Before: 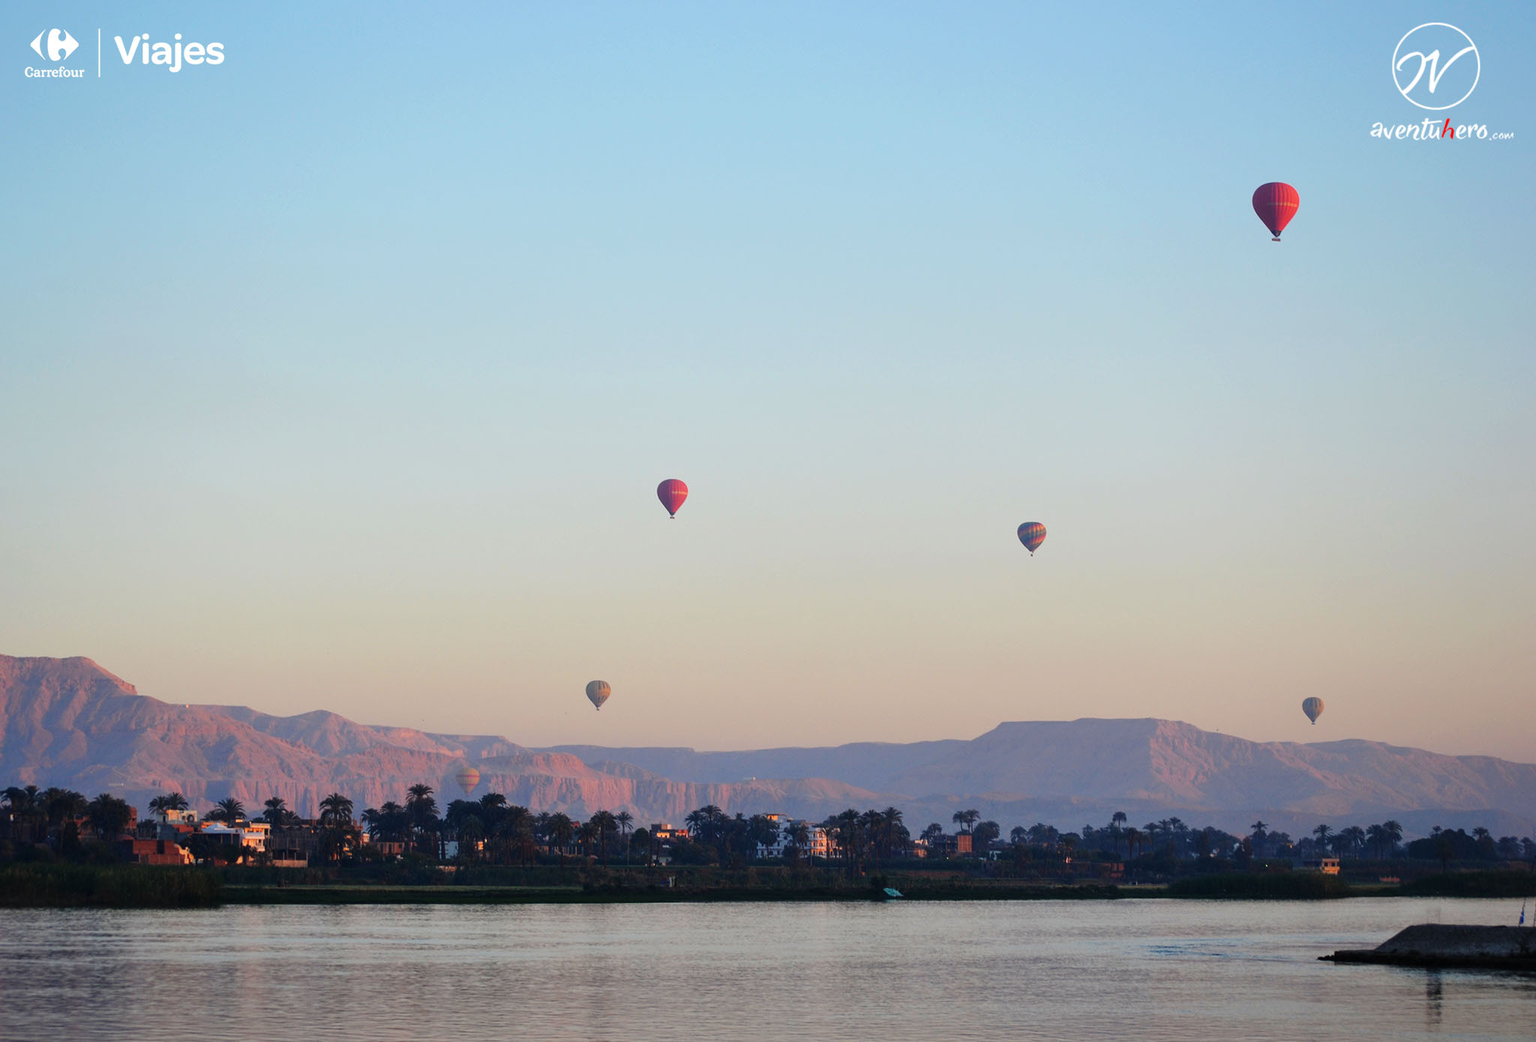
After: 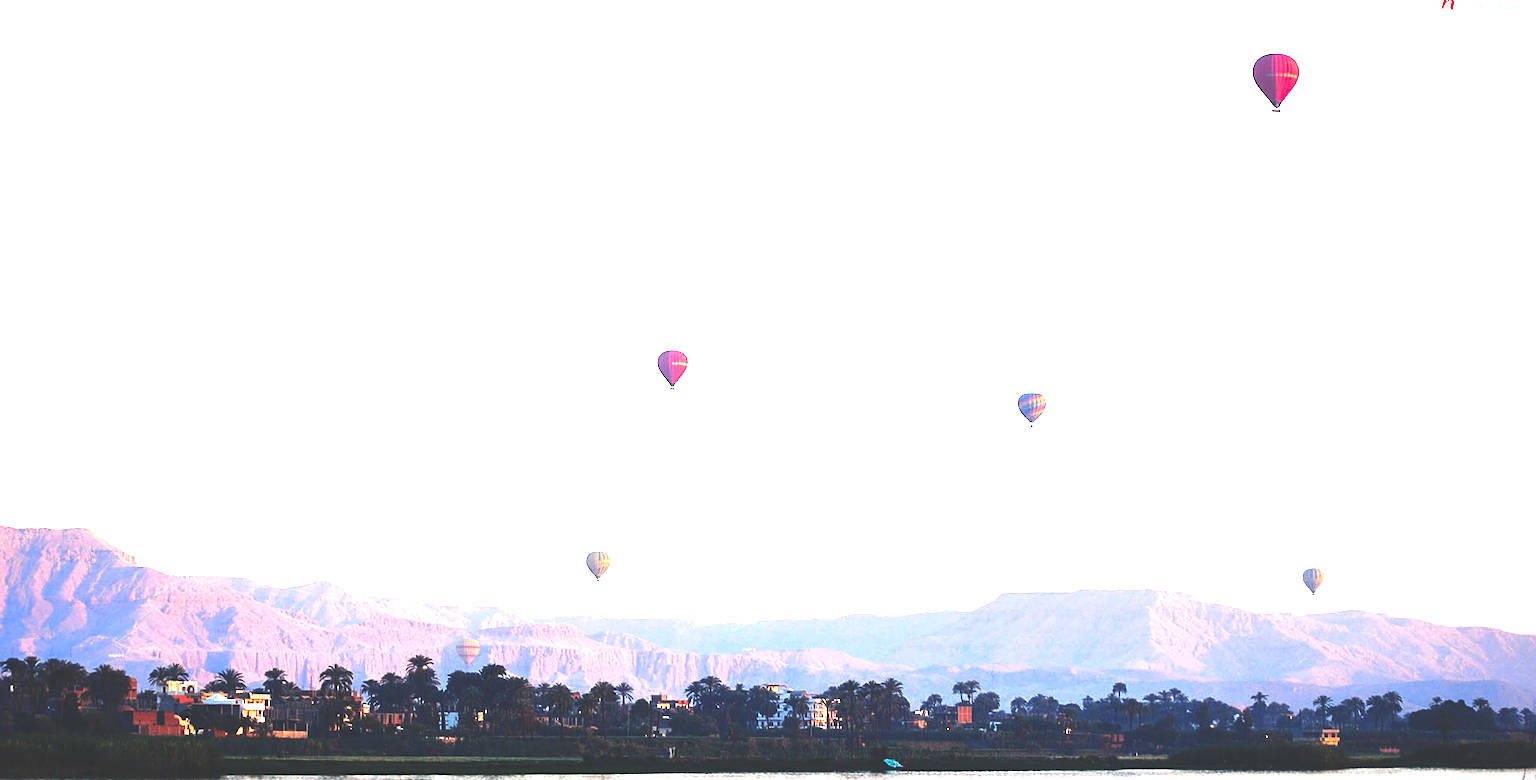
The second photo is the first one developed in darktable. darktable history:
sharpen: radius 1.864, amount 0.398, threshold 1.271
local contrast: mode bilateral grid, contrast 100, coarseness 100, detail 91%, midtone range 0.2
color calibration: illuminant same as pipeline (D50), x 0.346, y 0.359, temperature 5002.42 K
rgb curve: curves: ch0 [(0, 0.186) (0.314, 0.284) (0.775, 0.708) (1, 1)], compensate middle gray true, preserve colors none
exposure: black level correction 0, exposure 2.138 EV, compensate exposure bias true, compensate highlight preservation false
crop and rotate: top 12.5%, bottom 12.5%
